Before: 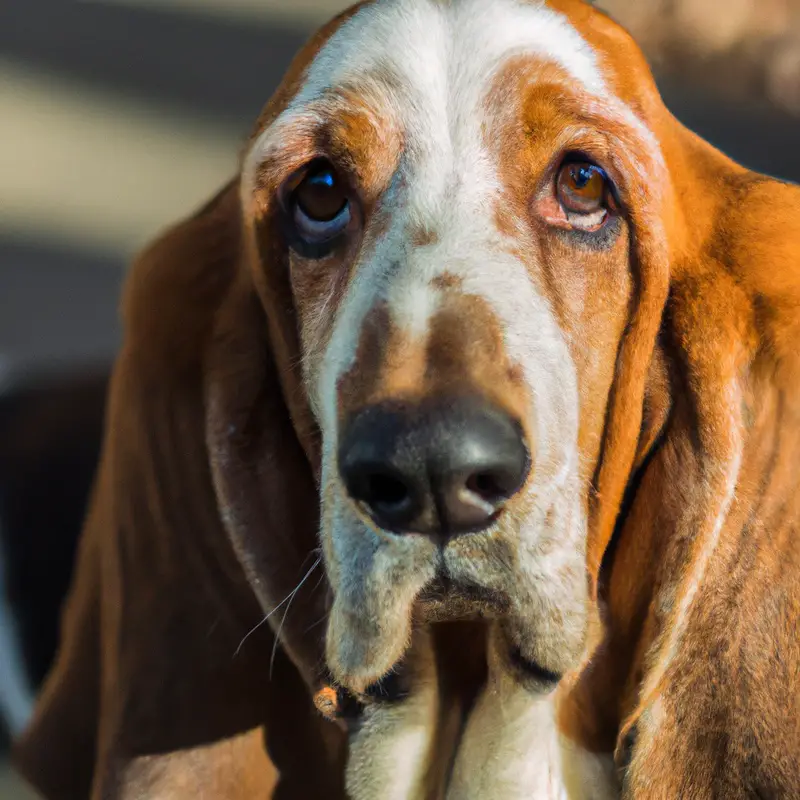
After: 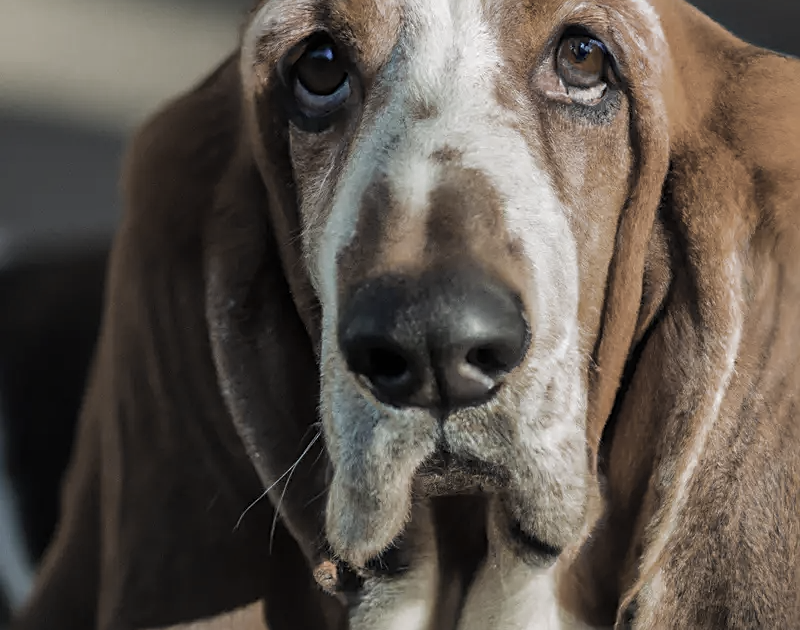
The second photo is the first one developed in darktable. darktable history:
sharpen: on, module defaults
crop and rotate: top 15.871%, bottom 5.307%
color zones: curves: ch0 [(0, 0.487) (0.241, 0.395) (0.434, 0.373) (0.658, 0.412) (0.838, 0.487)]; ch1 [(0, 0) (0.053, 0.053) (0.211, 0.202) (0.579, 0.259) (0.781, 0.241)]
